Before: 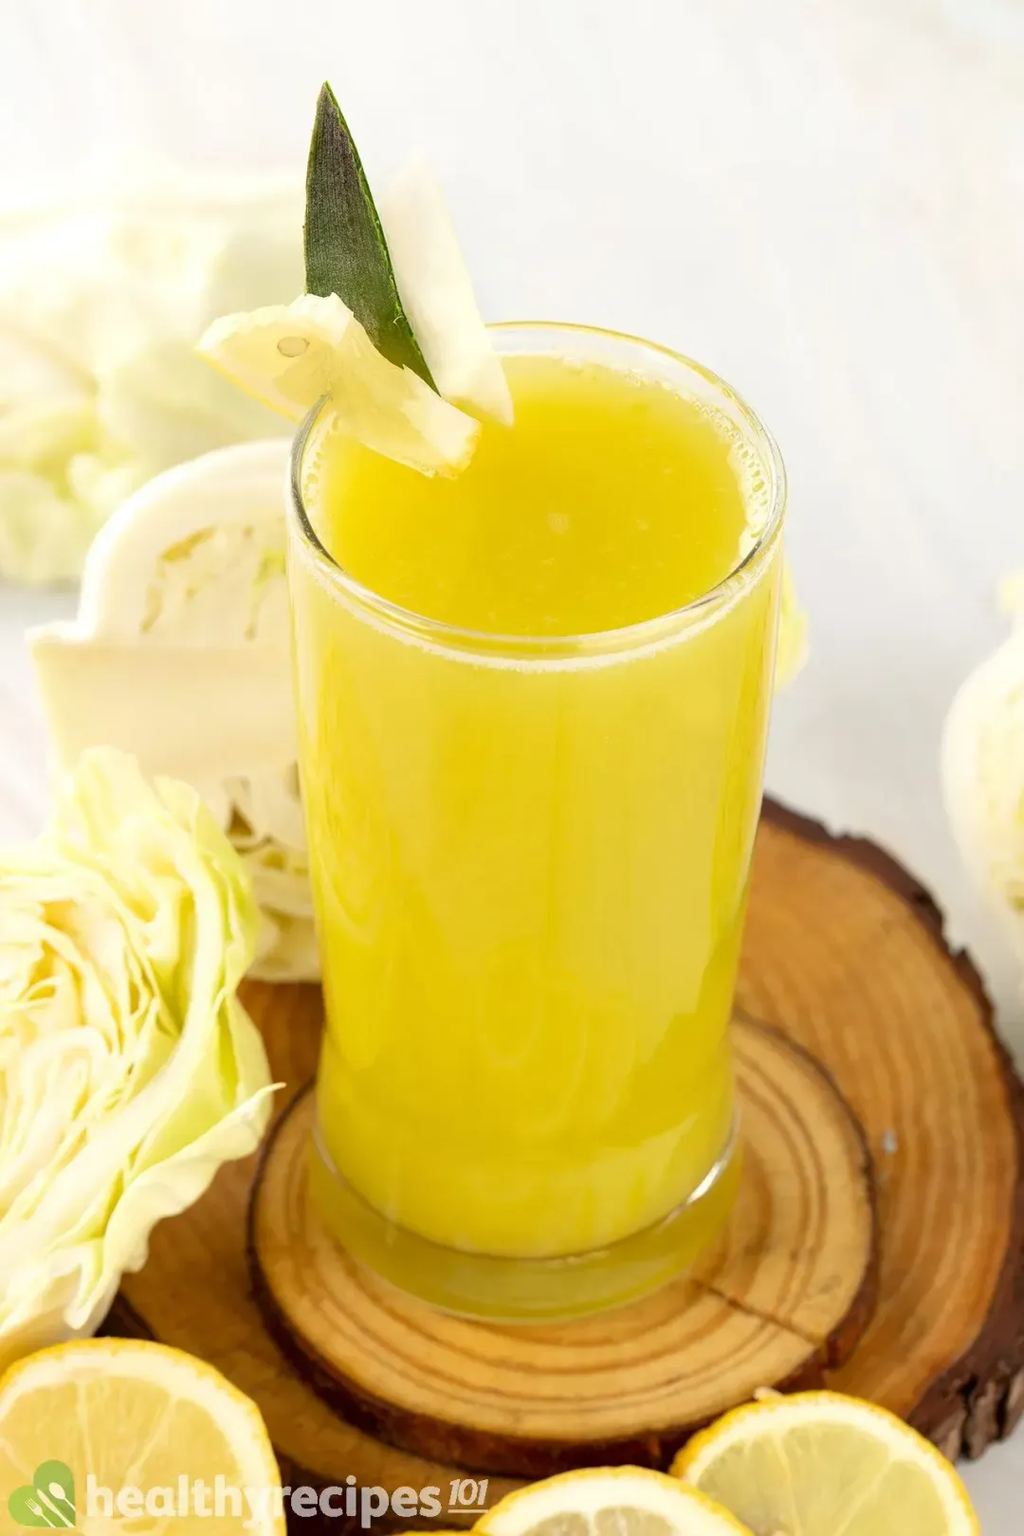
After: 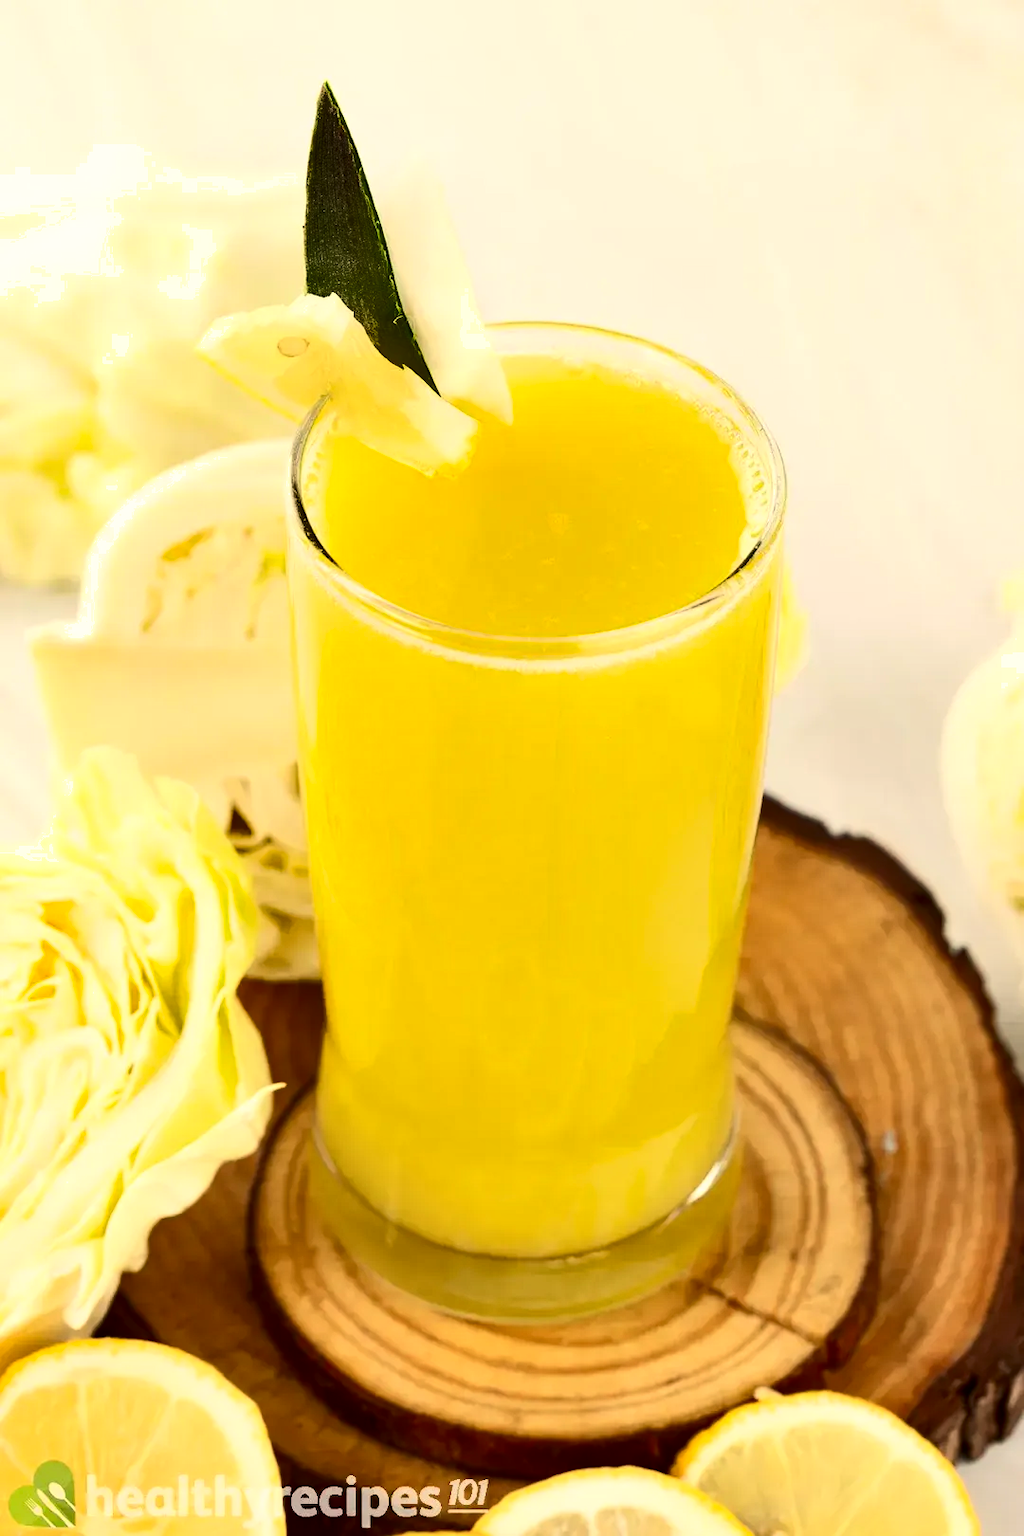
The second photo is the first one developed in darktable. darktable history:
white balance: red 1.045, blue 0.932
shadows and highlights: soften with gaussian
contrast brightness saturation: contrast 0.28
